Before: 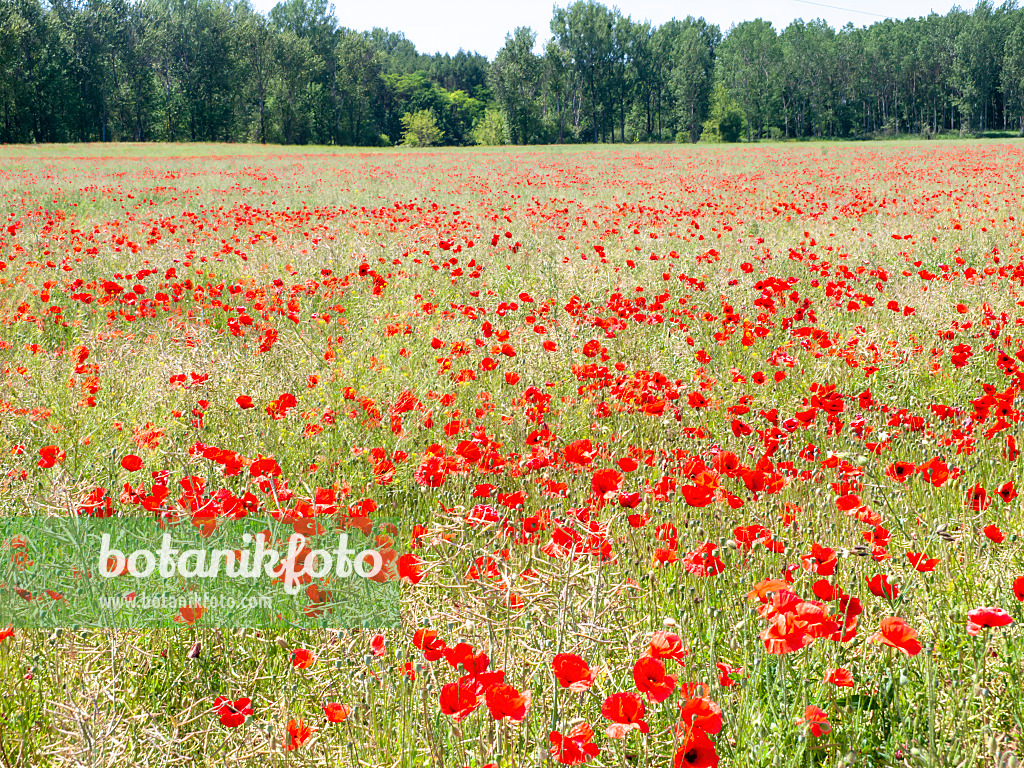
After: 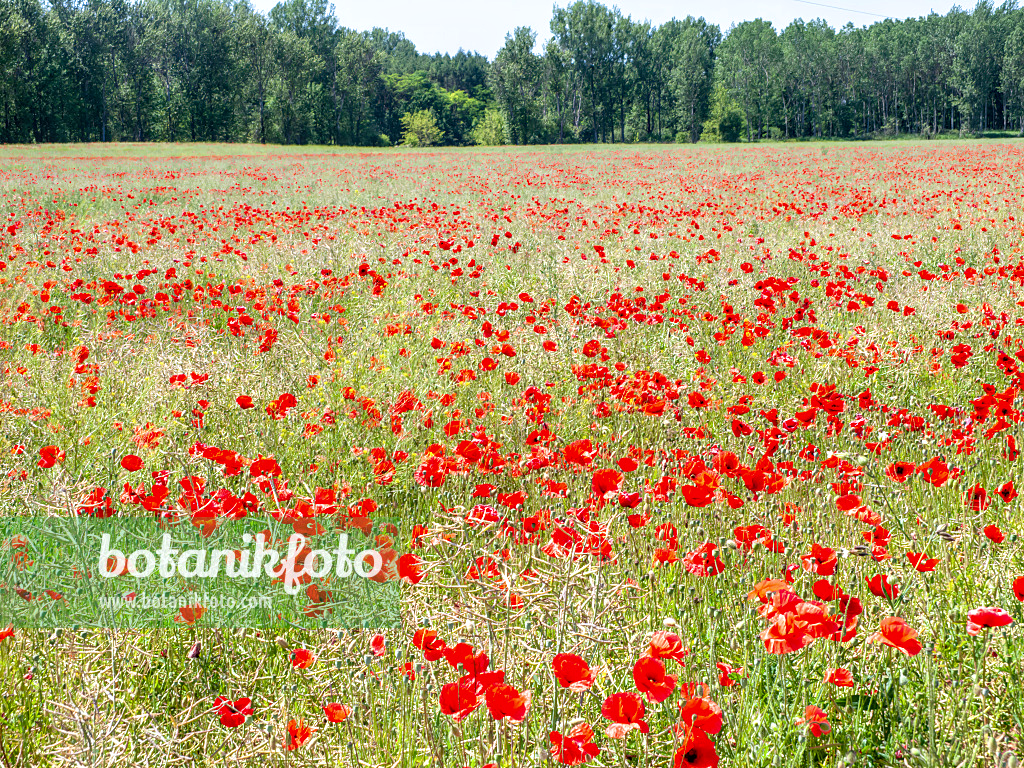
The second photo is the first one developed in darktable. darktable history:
local contrast: on, module defaults
white balance: red 0.982, blue 1.018
